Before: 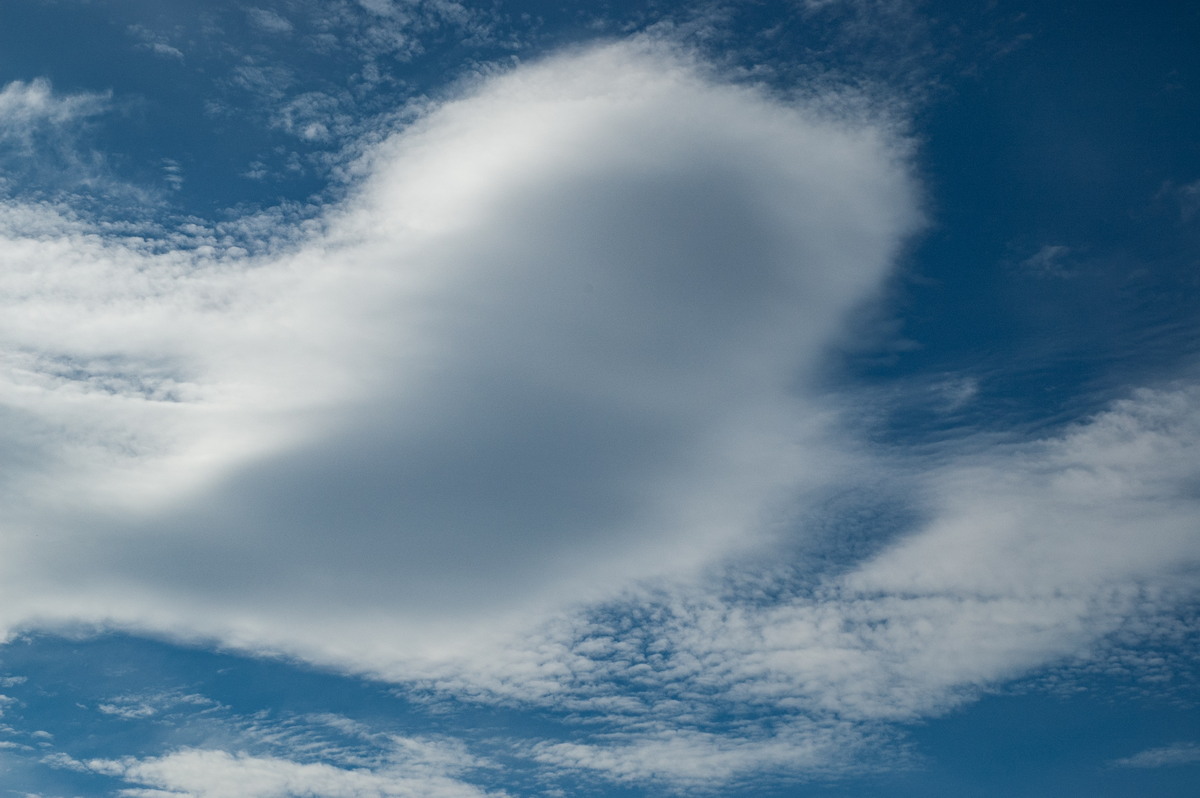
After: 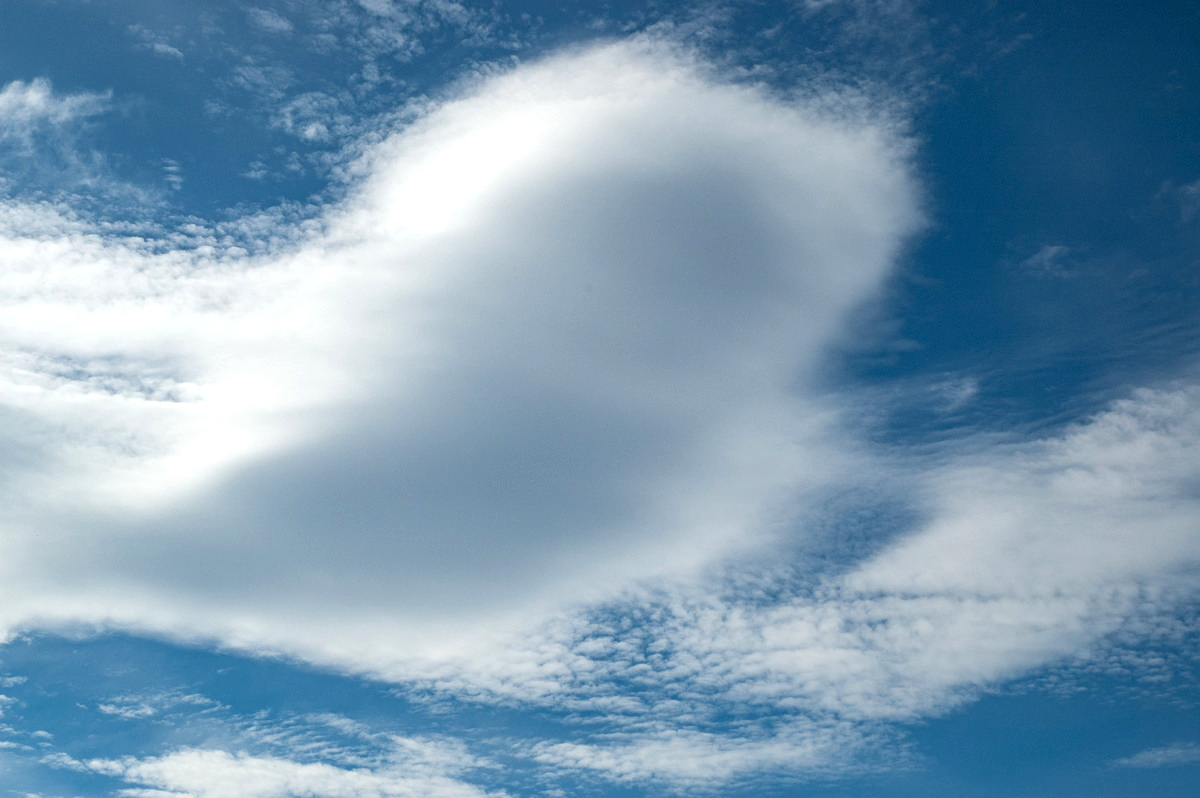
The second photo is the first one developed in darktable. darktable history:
rgb curve: curves: ch0 [(0, 0) (0.136, 0.078) (0.262, 0.245) (0.414, 0.42) (1, 1)], compensate middle gray true, preserve colors basic power
exposure: exposure 0.559 EV, compensate highlight preservation false
